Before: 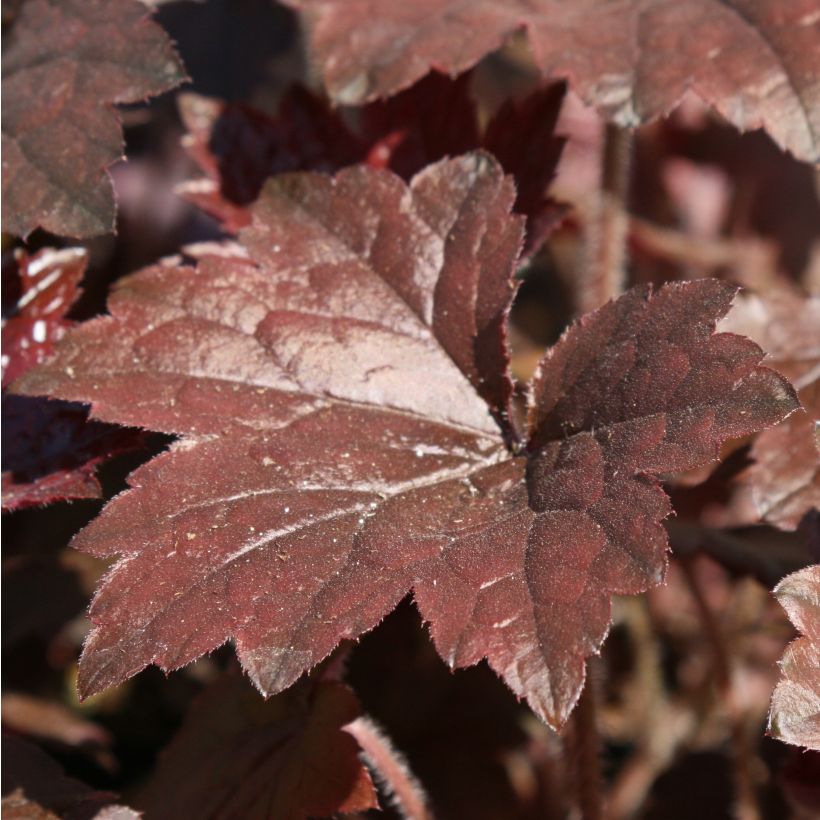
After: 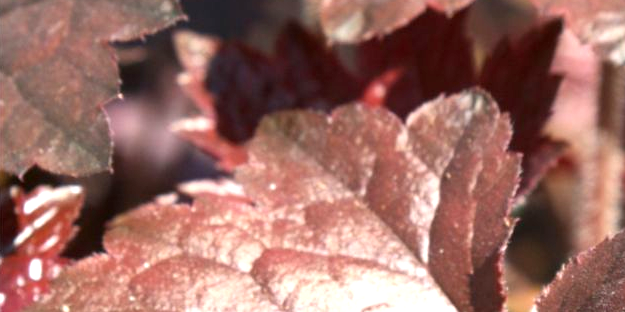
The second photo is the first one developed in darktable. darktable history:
exposure: black level correction 0.001, exposure 0.955 EV, compensate exposure bias true, compensate highlight preservation false
crop: left 0.579%, top 7.627%, right 23.167%, bottom 54.275%
